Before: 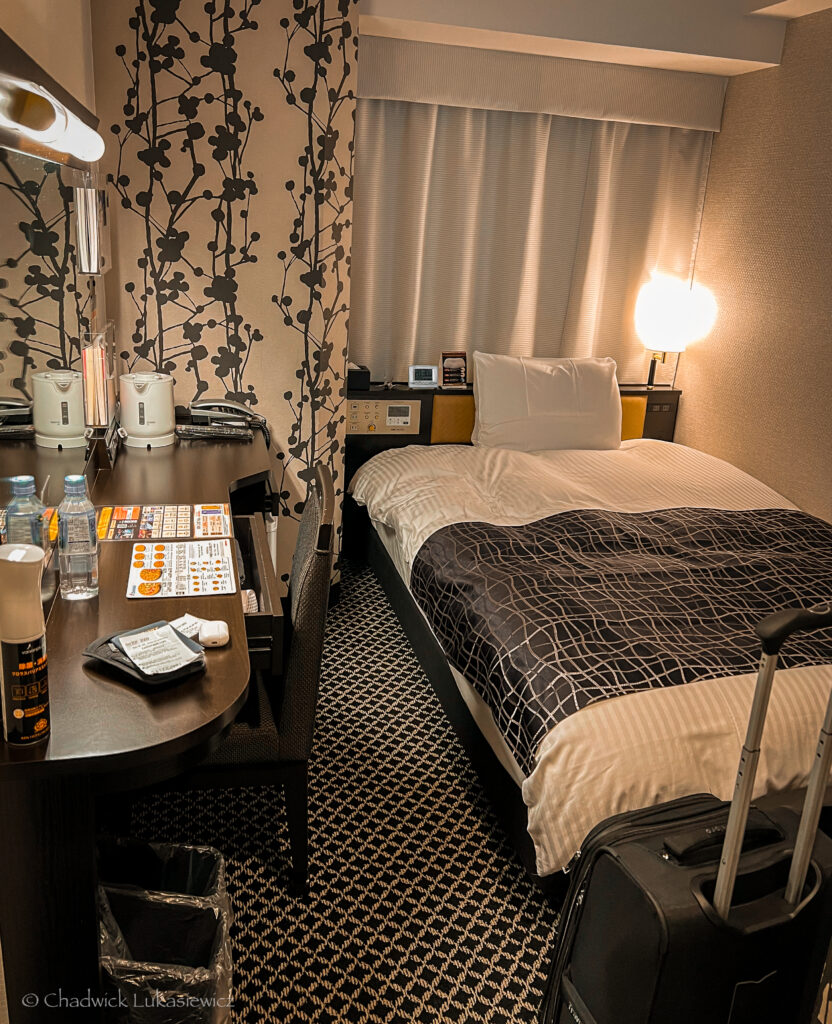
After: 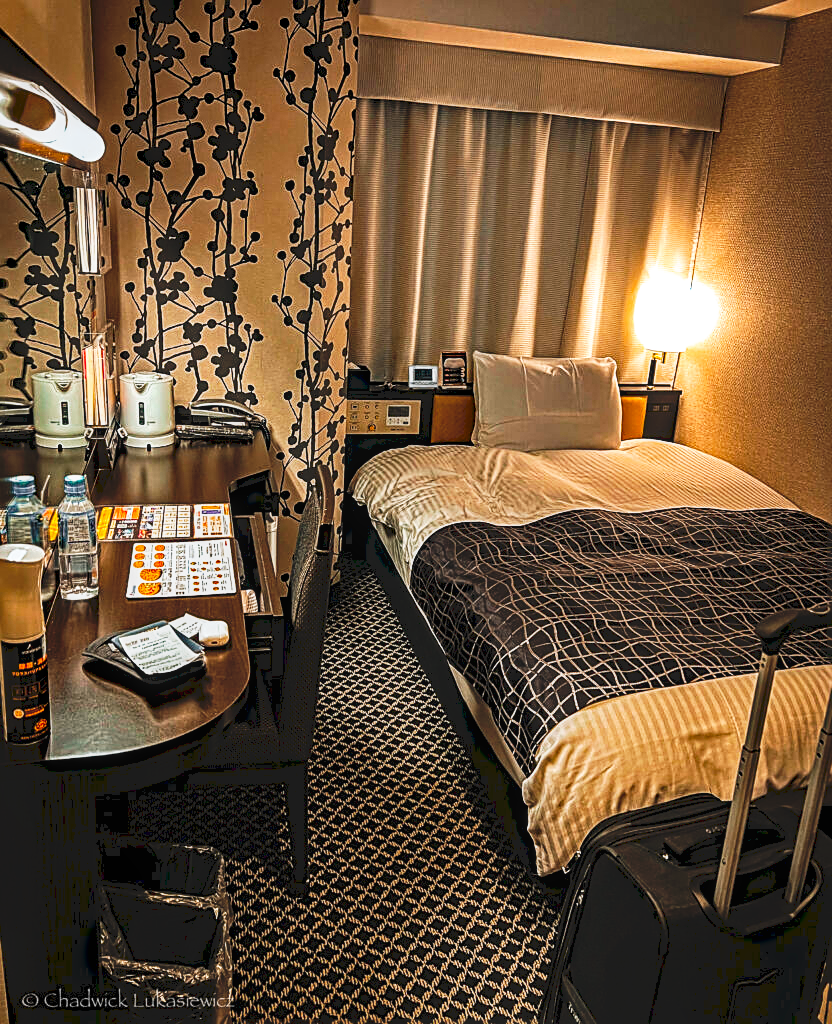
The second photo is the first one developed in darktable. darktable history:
exposure: compensate highlight preservation false
tone curve: curves: ch0 [(0, 0) (0.003, 0.082) (0.011, 0.082) (0.025, 0.088) (0.044, 0.088) (0.069, 0.093) (0.1, 0.101) (0.136, 0.109) (0.177, 0.129) (0.224, 0.155) (0.277, 0.214) (0.335, 0.289) (0.399, 0.378) (0.468, 0.476) (0.543, 0.589) (0.623, 0.713) (0.709, 0.826) (0.801, 0.908) (0.898, 0.98) (1, 1)], preserve colors none
local contrast: detail 115%
sharpen: on, module defaults
haze removal: strength 0.53, distance 0.925, compatibility mode true, adaptive false
